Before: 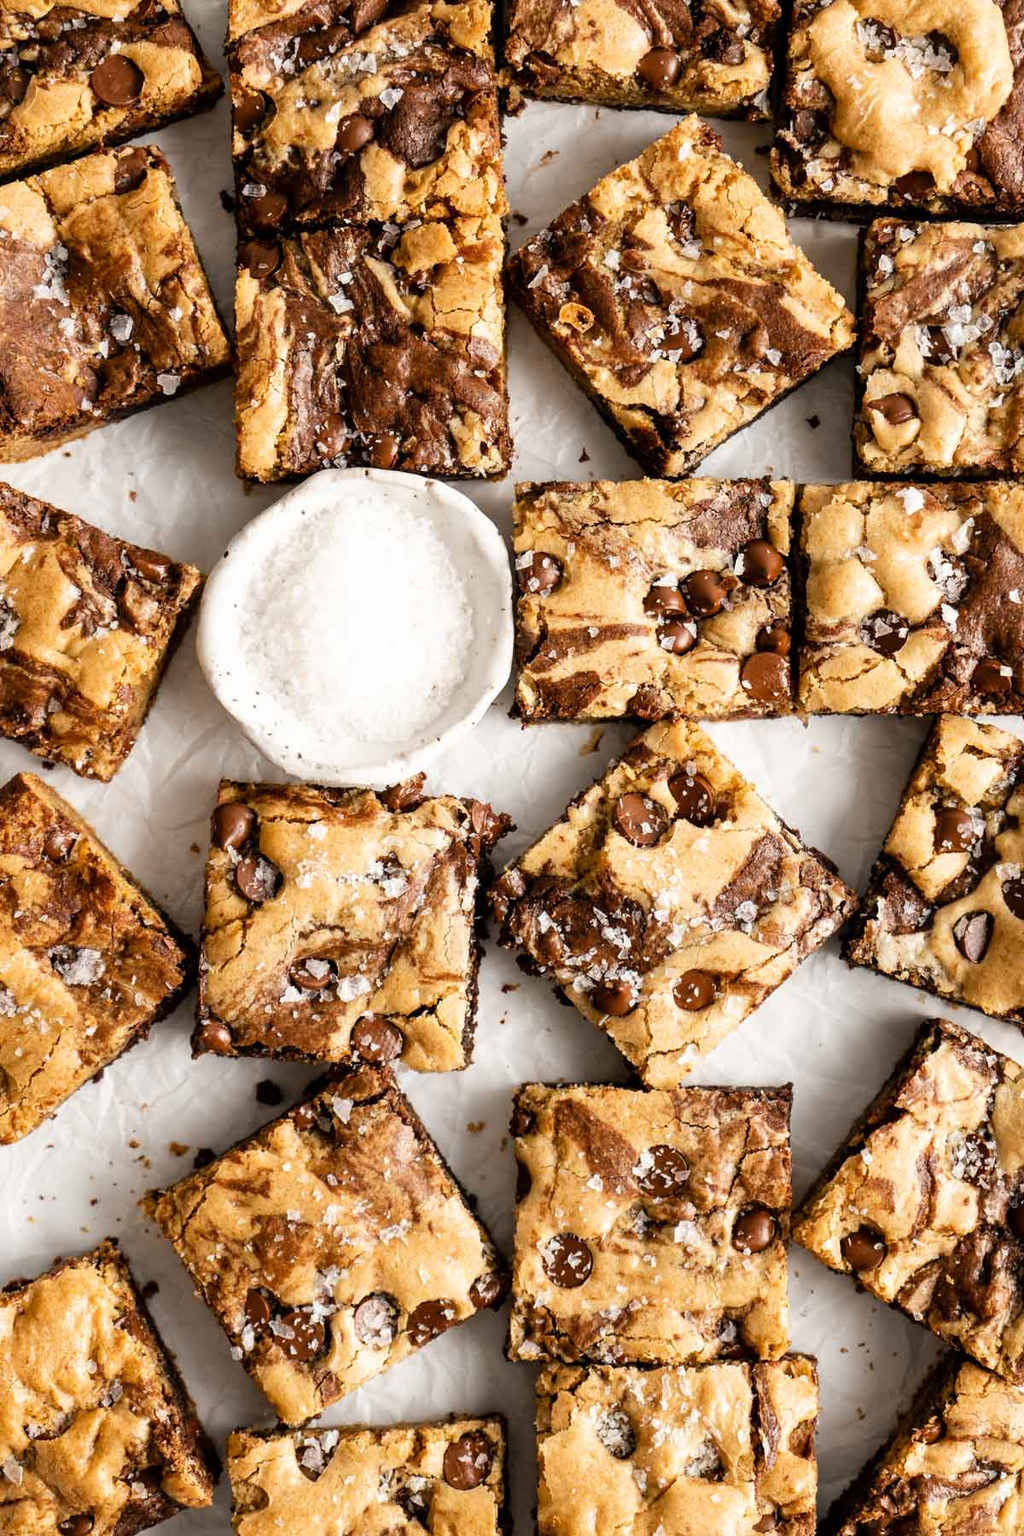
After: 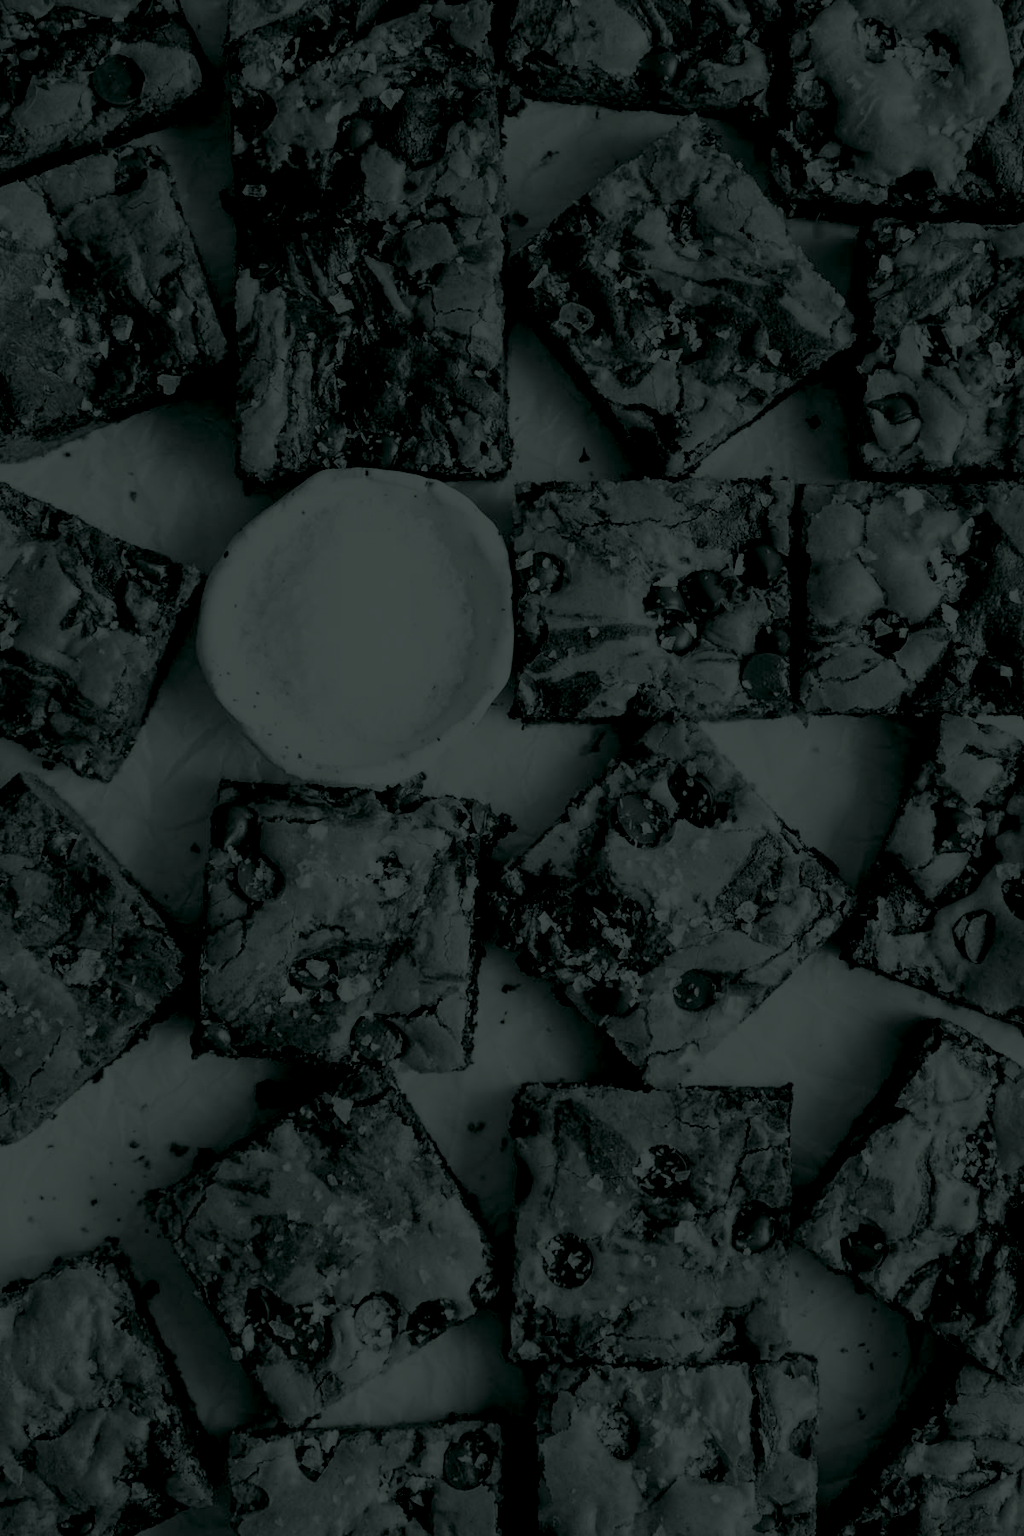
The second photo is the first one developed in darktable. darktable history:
colorize: hue 90°, saturation 19%, lightness 1.59%, version 1
color zones: curves: ch0 [(0.11, 0.396) (0.195, 0.36) (0.25, 0.5) (0.303, 0.412) (0.357, 0.544) (0.75, 0.5) (0.967, 0.328)]; ch1 [(0, 0.468) (0.112, 0.512) (0.202, 0.6) (0.25, 0.5) (0.307, 0.352) (0.357, 0.544) (0.75, 0.5) (0.963, 0.524)]
filmic rgb: black relative exposure -7.65 EV, white relative exposure 4.56 EV, hardness 3.61
color correction: highlights a* 10.21, highlights b* 9.79, shadows a* 8.61, shadows b* 7.88, saturation 0.8
